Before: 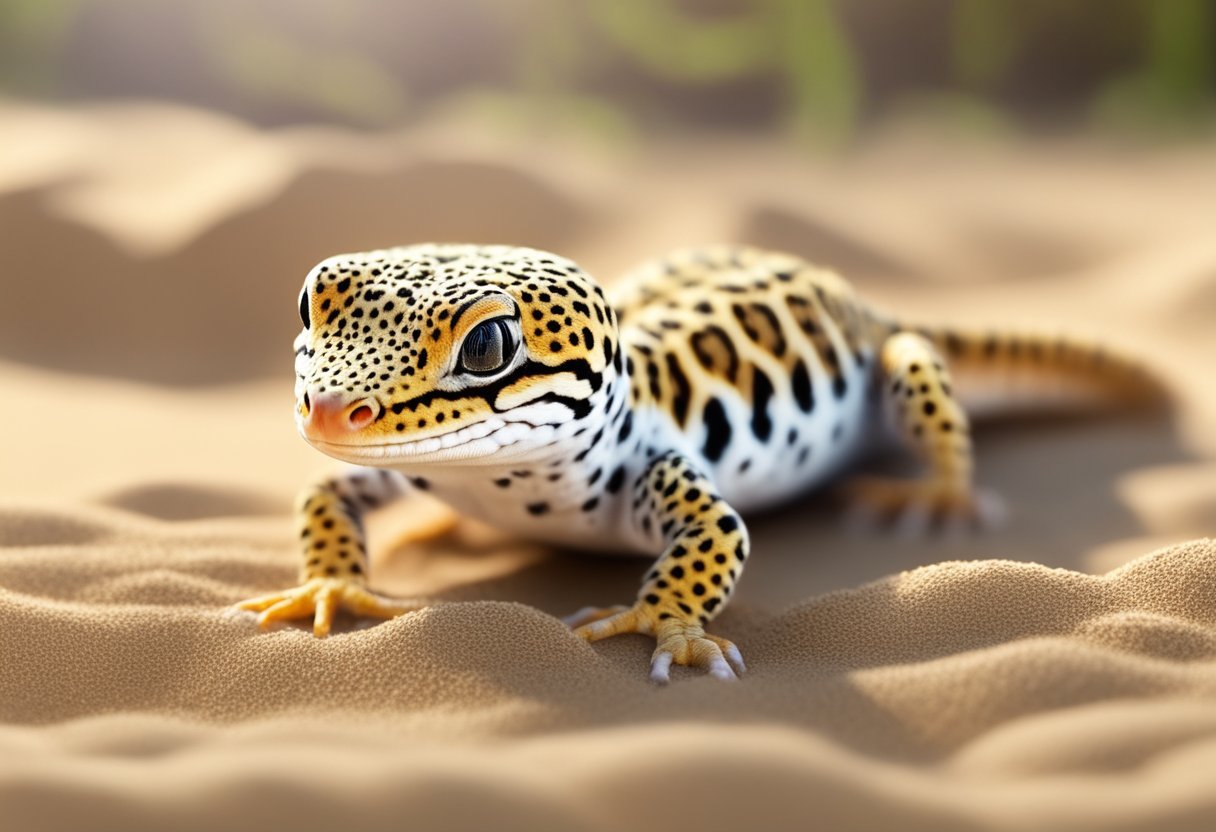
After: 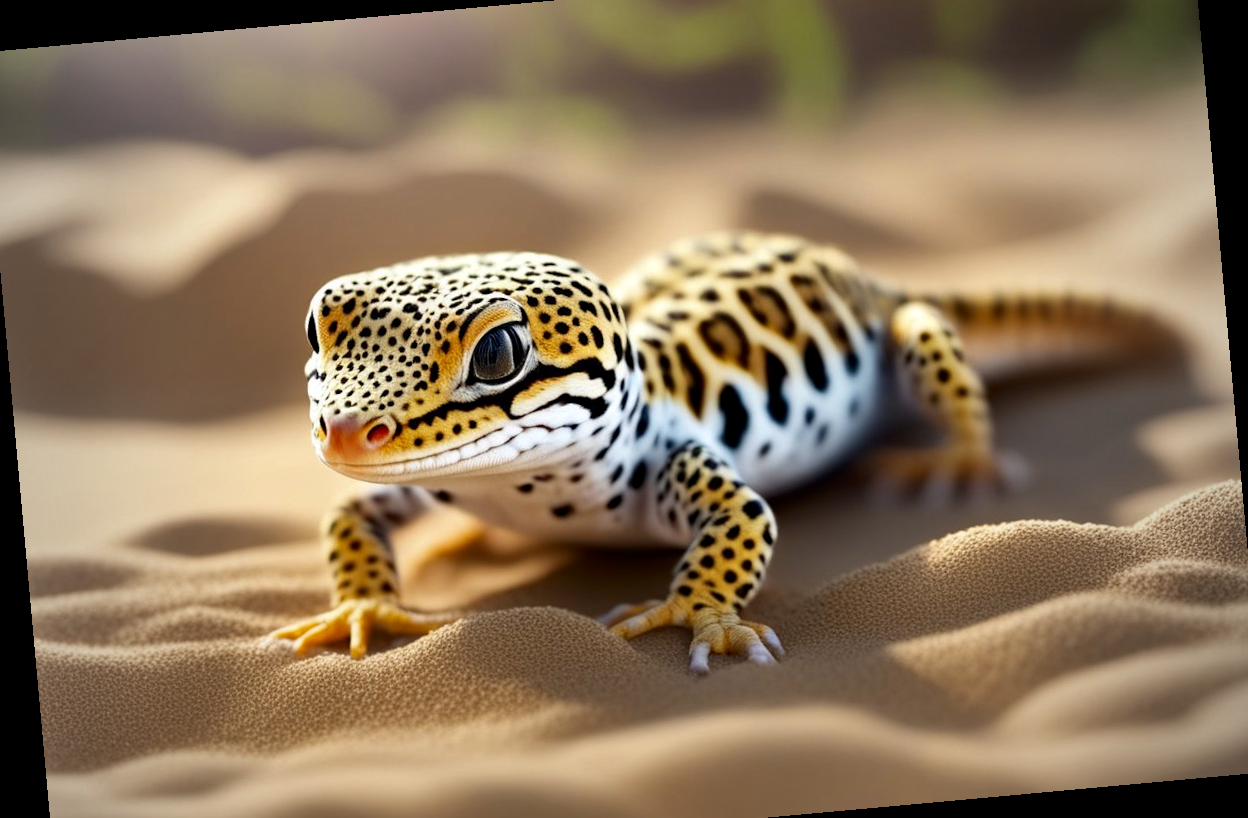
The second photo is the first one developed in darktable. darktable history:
contrast brightness saturation: brightness -0.09
crop: left 1.507%, top 6.147%, right 1.379%, bottom 6.637%
rotate and perspective: rotation -5.2°, automatic cropping off
vignetting: fall-off start 97%, fall-off radius 100%, width/height ratio 0.609, unbound false
exposure: black level correction 0, compensate exposure bias true, compensate highlight preservation false
haze removal: compatibility mode true, adaptive false
shadows and highlights: white point adjustment 0.05, highlights color adjustment 55.9%, soften with gaussian
